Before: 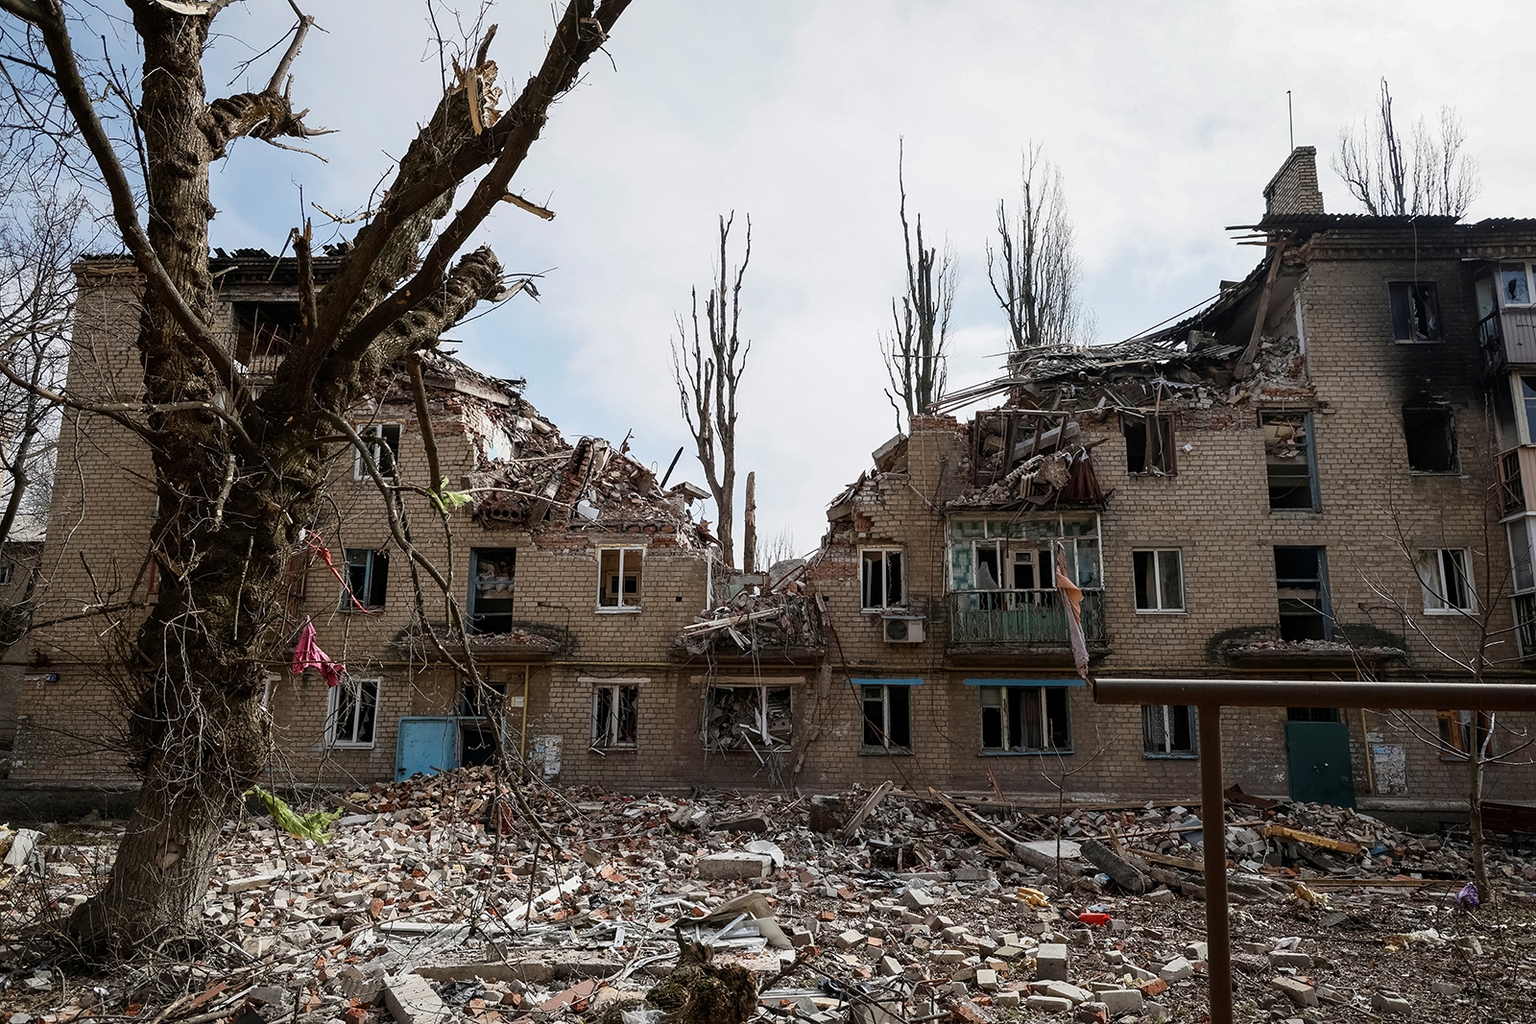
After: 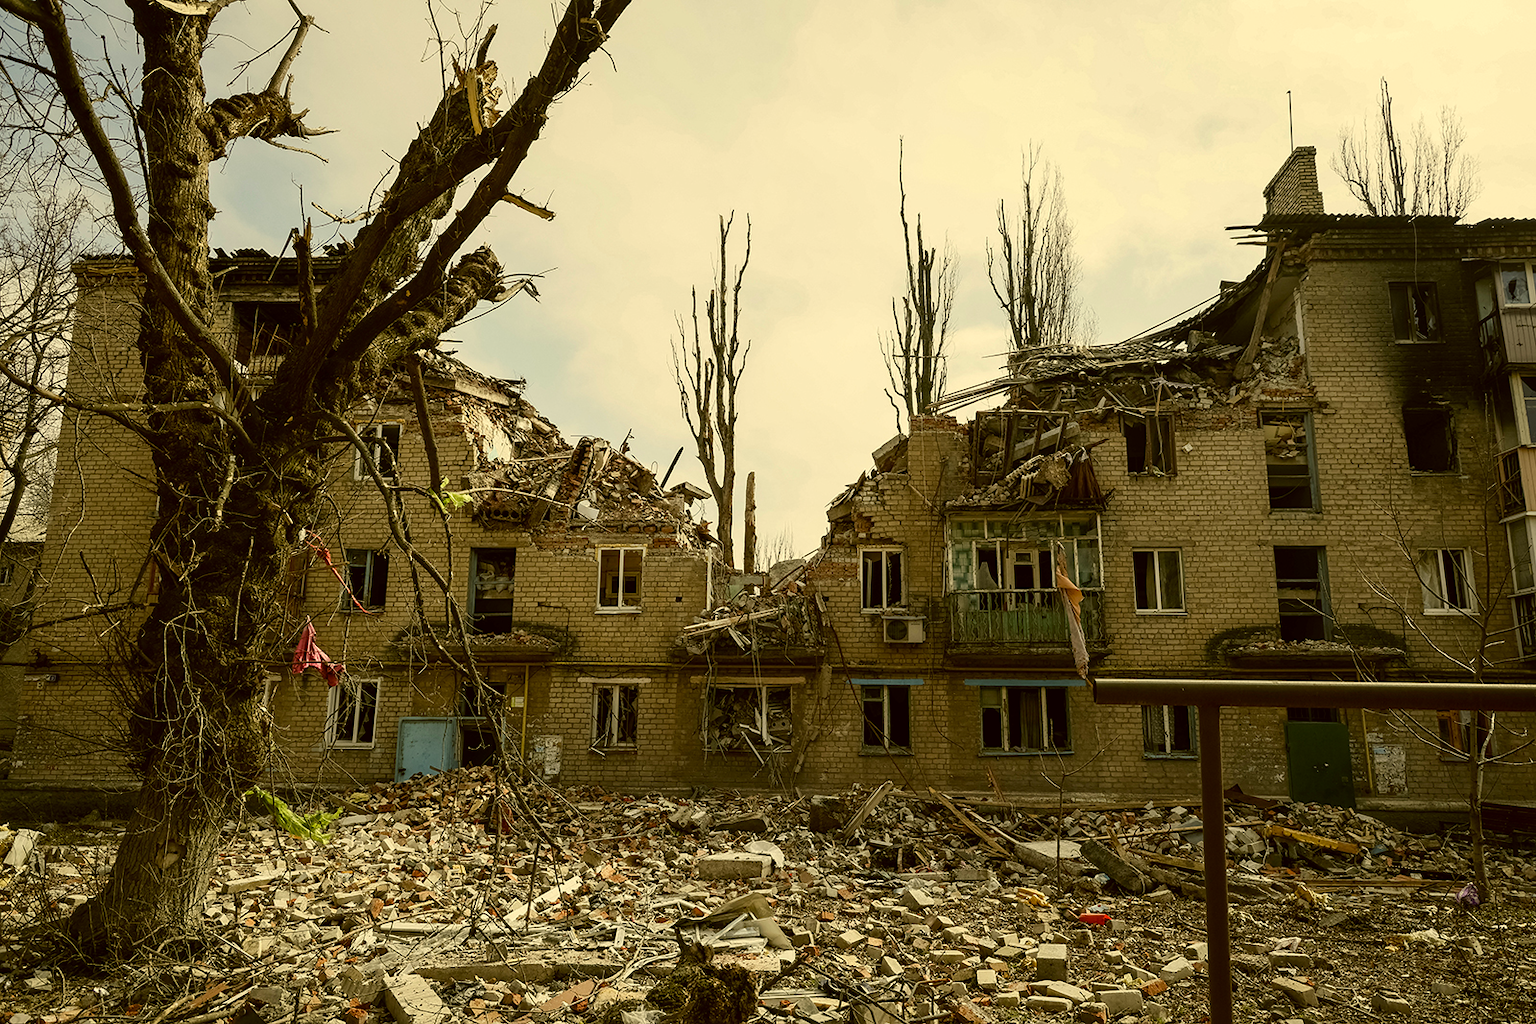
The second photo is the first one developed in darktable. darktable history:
color correction: highlights a* 0.163, highlights b* 29.09, shadows a* -0.305, shadows b* 21.66
